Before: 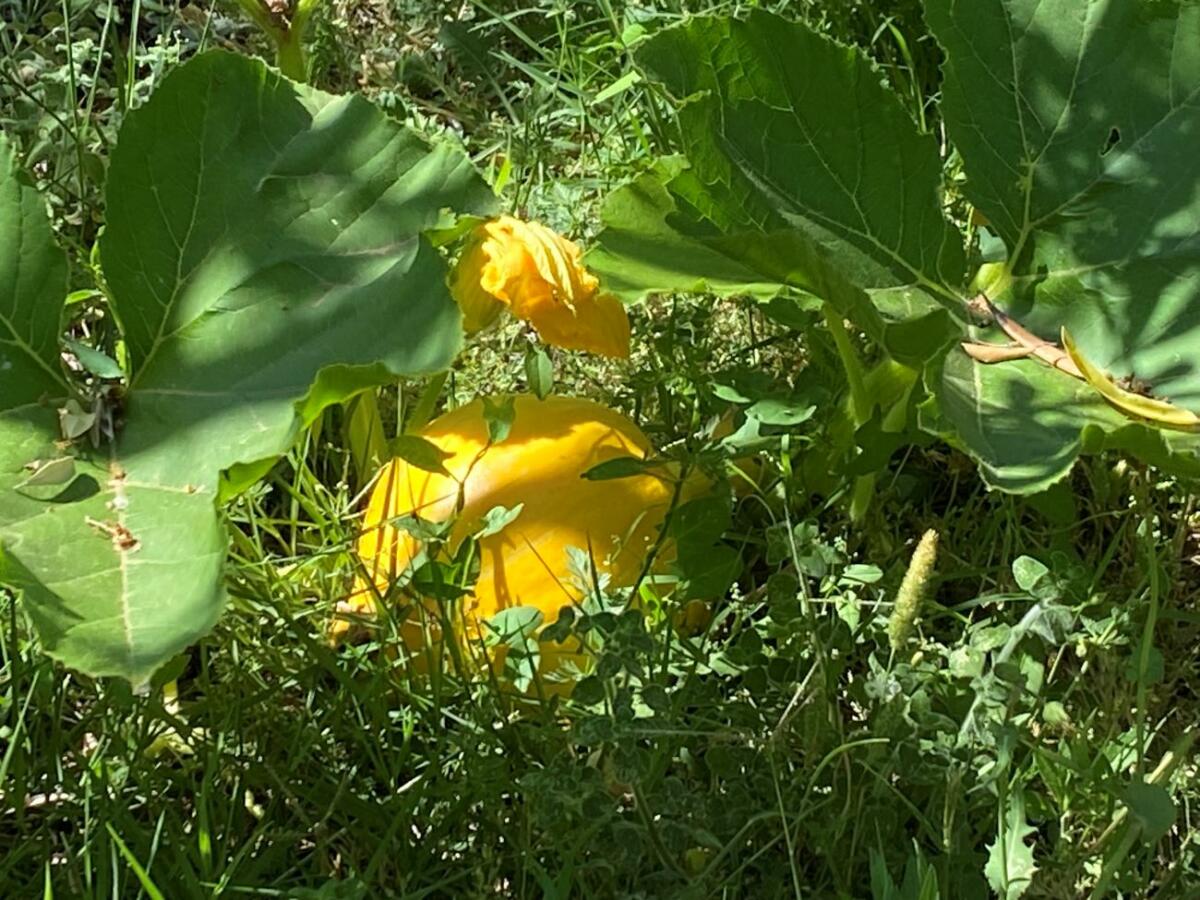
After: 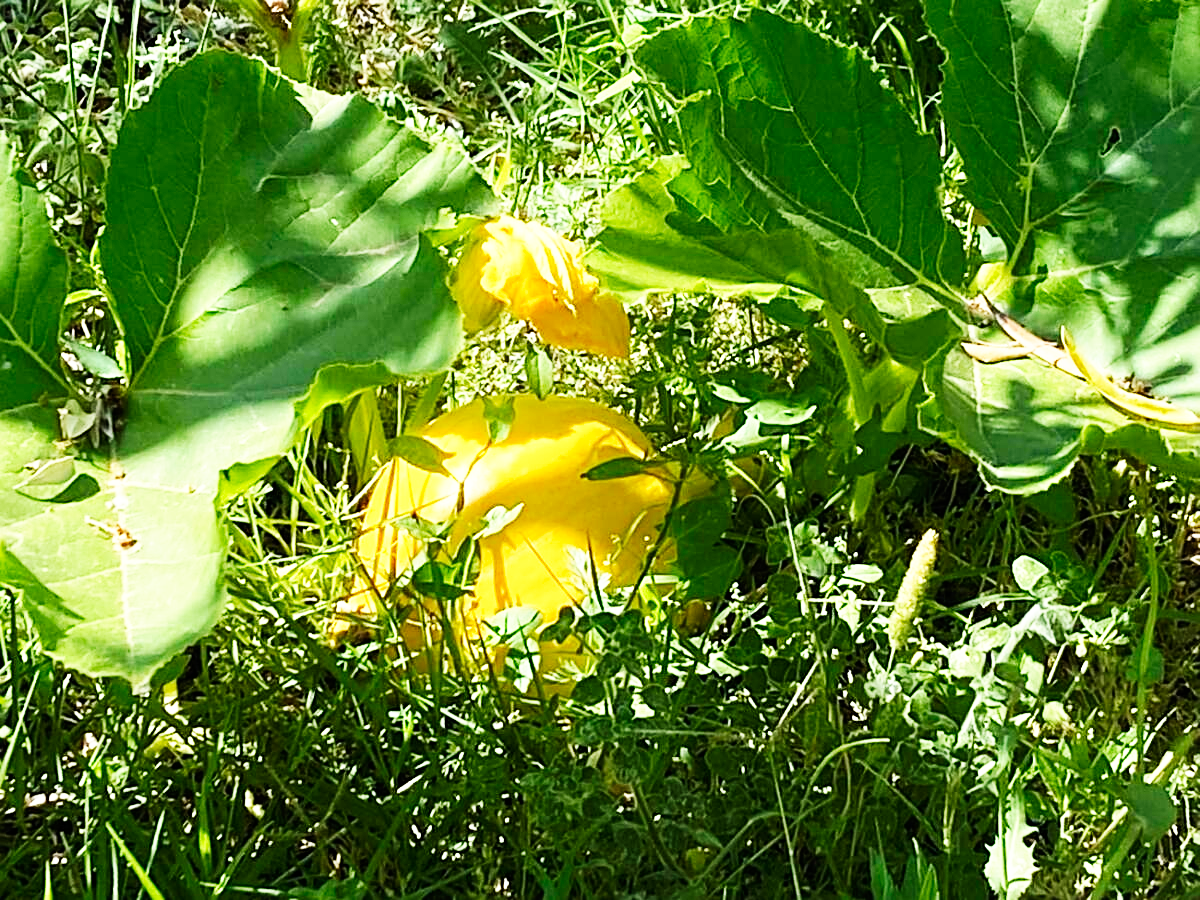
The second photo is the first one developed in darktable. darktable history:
sharpen: on, module defaults
rotate and perspective: automatic cropping original format, crop left 0, crop top 0
base curve: curves: ch0 [(0, 0) (0.007, 0.004) (0.027, 0.03) (0.046, 0.07) (0.207, 0.54) (0.442, 0.872) (0.673, 0.972) (1, 1)], preserve colors none
